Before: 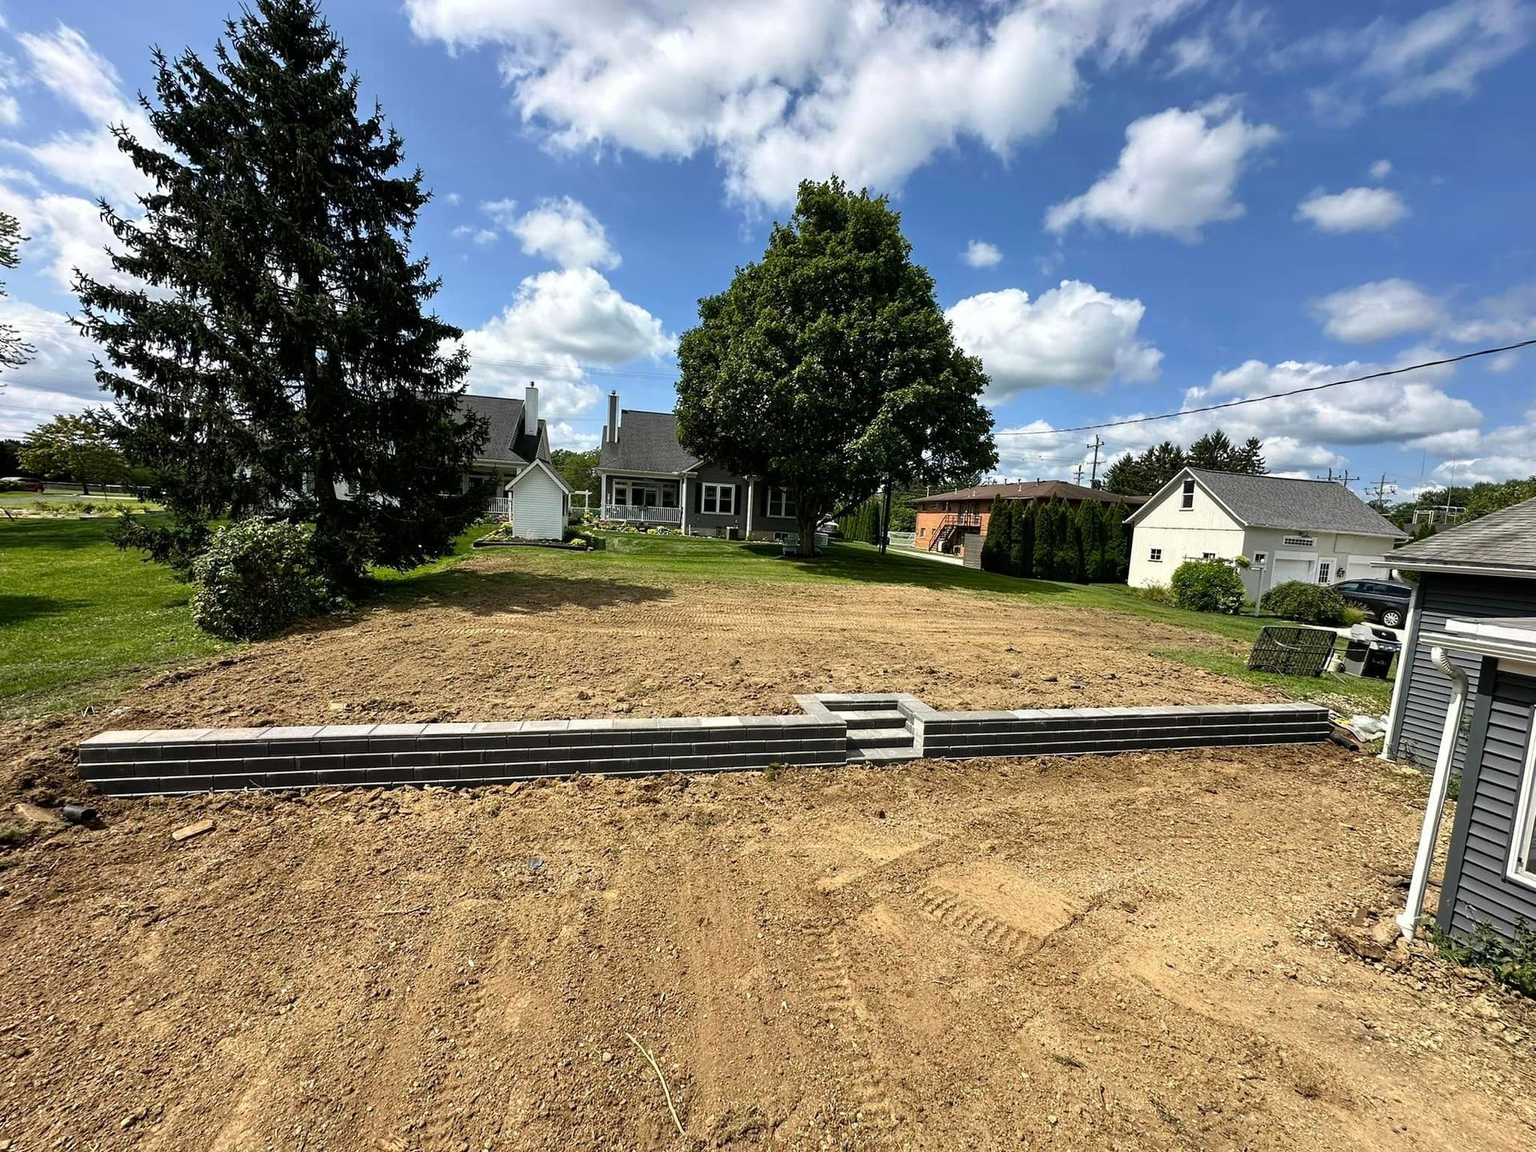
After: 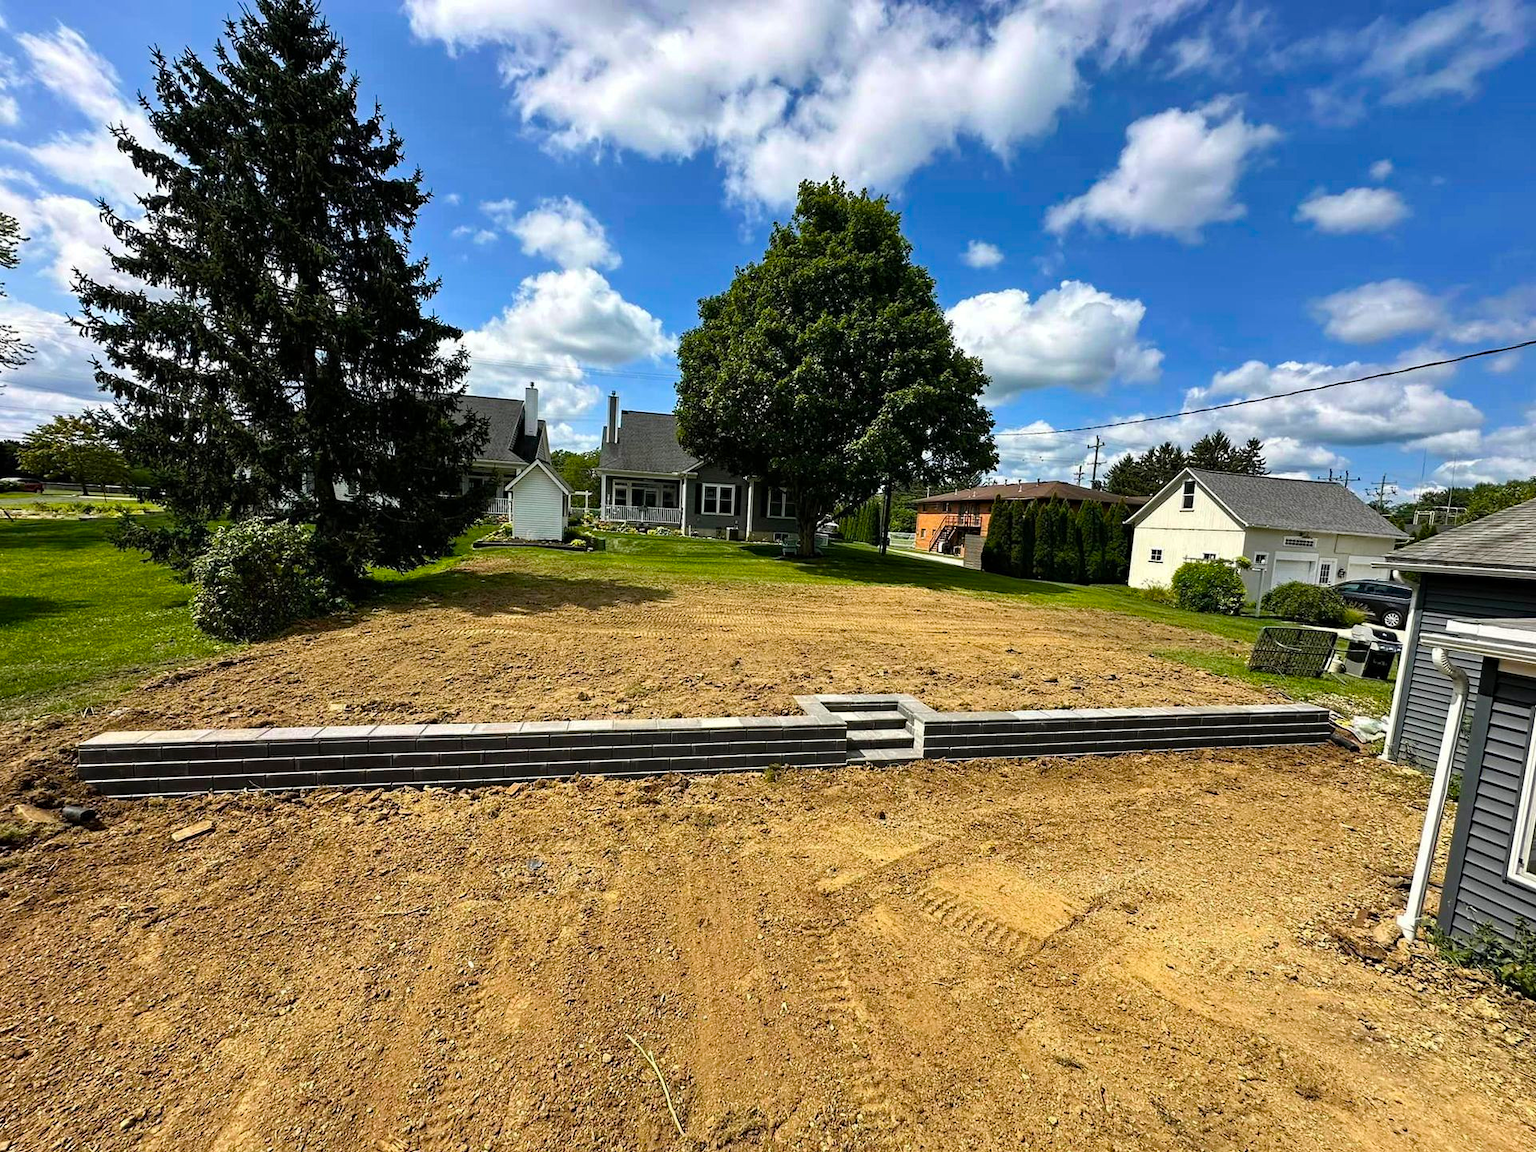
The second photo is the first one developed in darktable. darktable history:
haze removal: compatibility mode true, adaptive false
color balance rgb: perceptual saturation grading › global saturation 30.615%
crop and rotate: left 0.088%, bottom 0.009%
